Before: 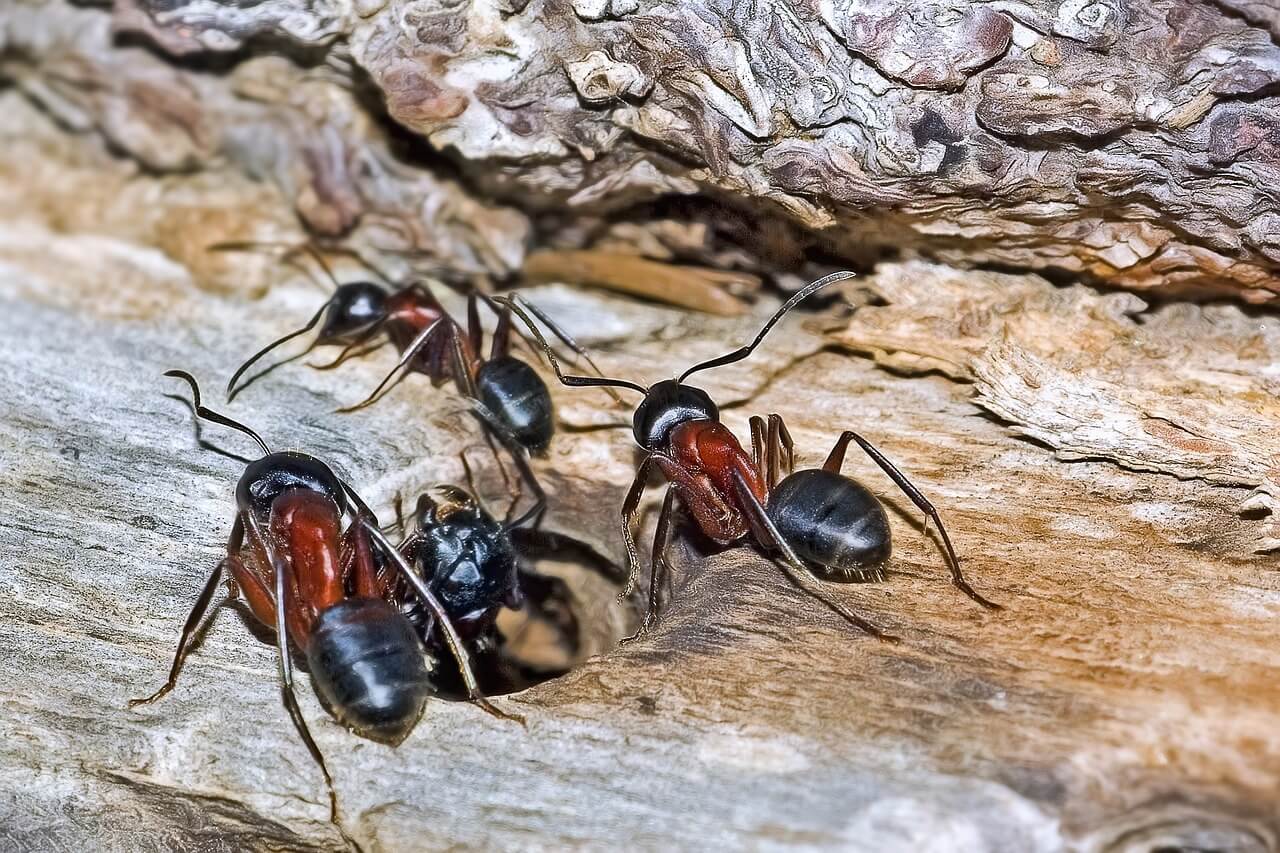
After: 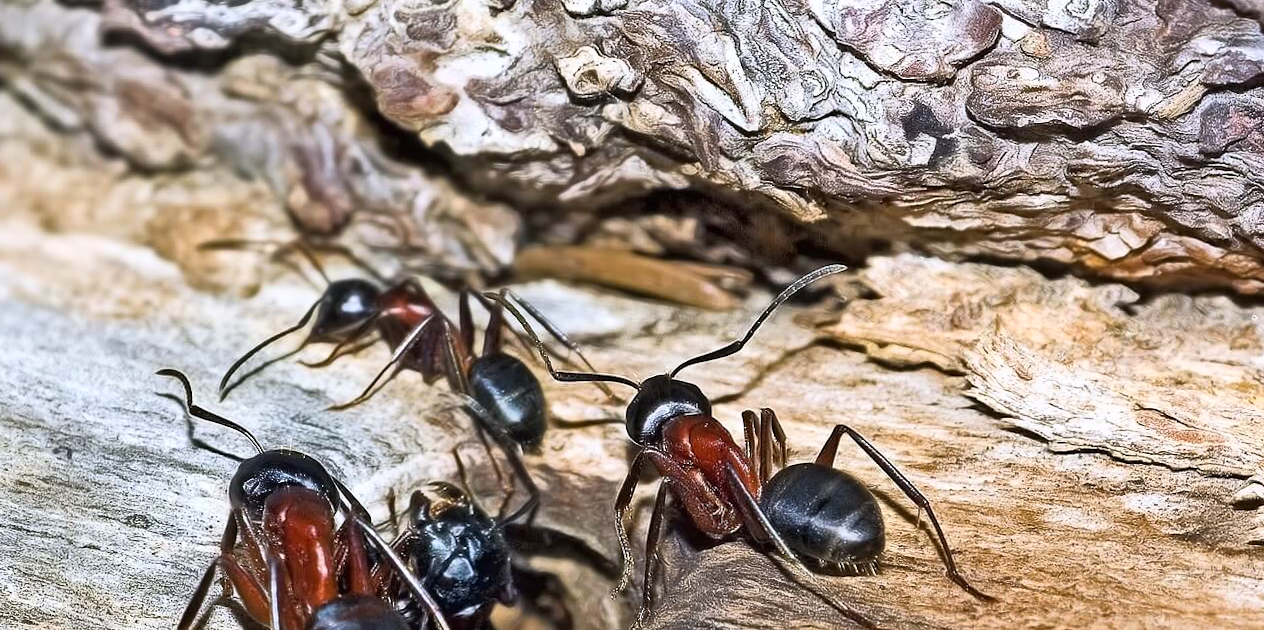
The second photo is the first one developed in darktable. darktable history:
base curve: curves: ch0 [(0, 0) (0.257, 0.25) (0.482, 0.586) (0.757, 0.871) (1, 1)]
crop: bottom 24.967%
rotate and perspective: rotation -0.45°, automatic cropping original format, crop left 0.008, crop right 0.992, crop top 0.012, crop bottom 0.988
